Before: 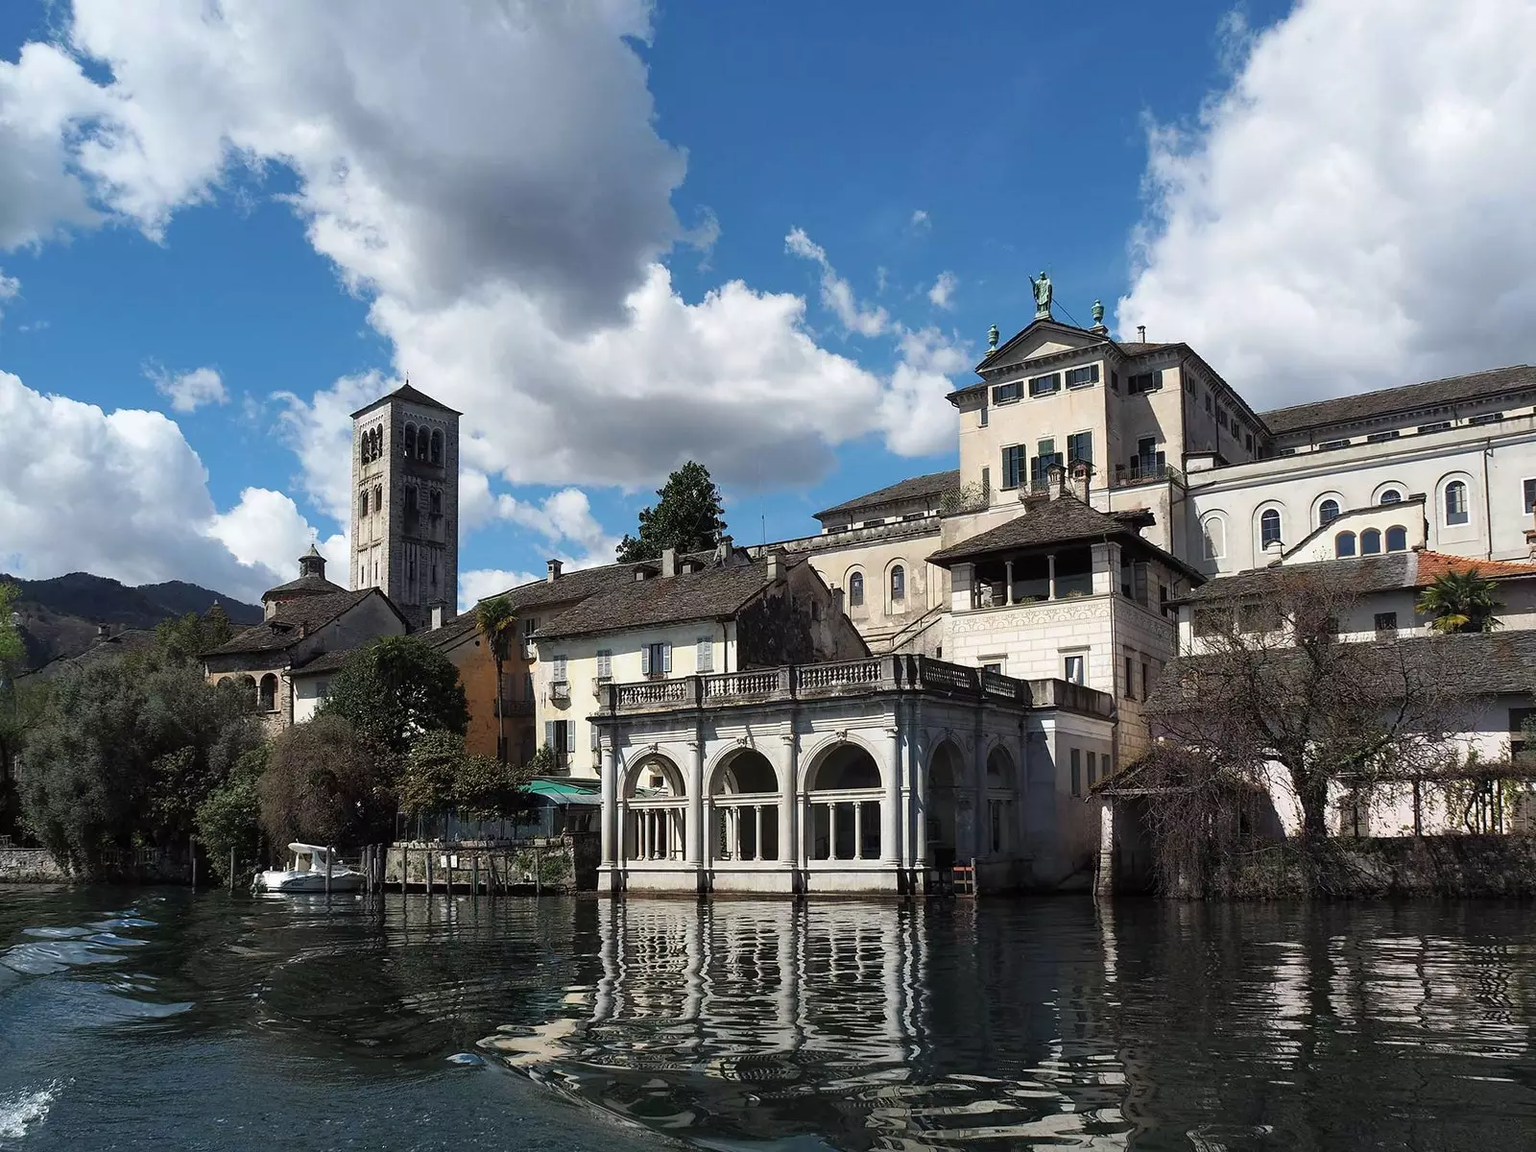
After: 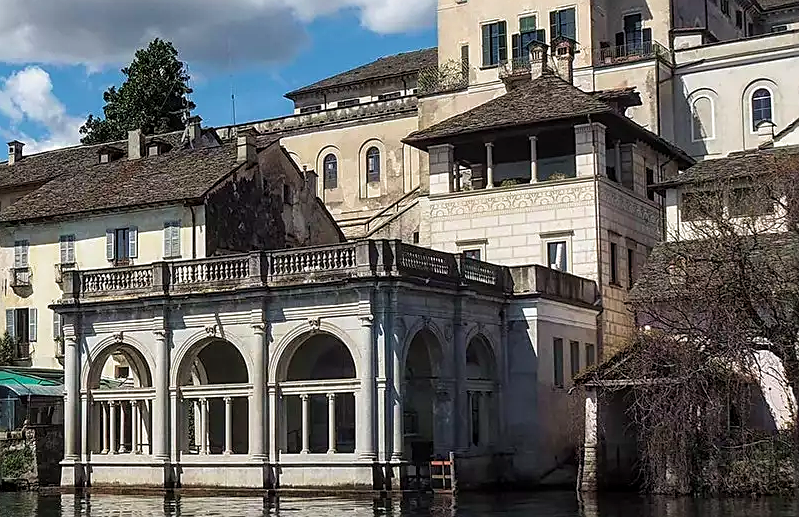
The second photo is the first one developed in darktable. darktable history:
velvia: strength 28.36%
crop: left 35.148%, top 36.867%, right 14.902%, bottom 20.034%
local contrast: on, module defaults
sharpen: amount 0.496
